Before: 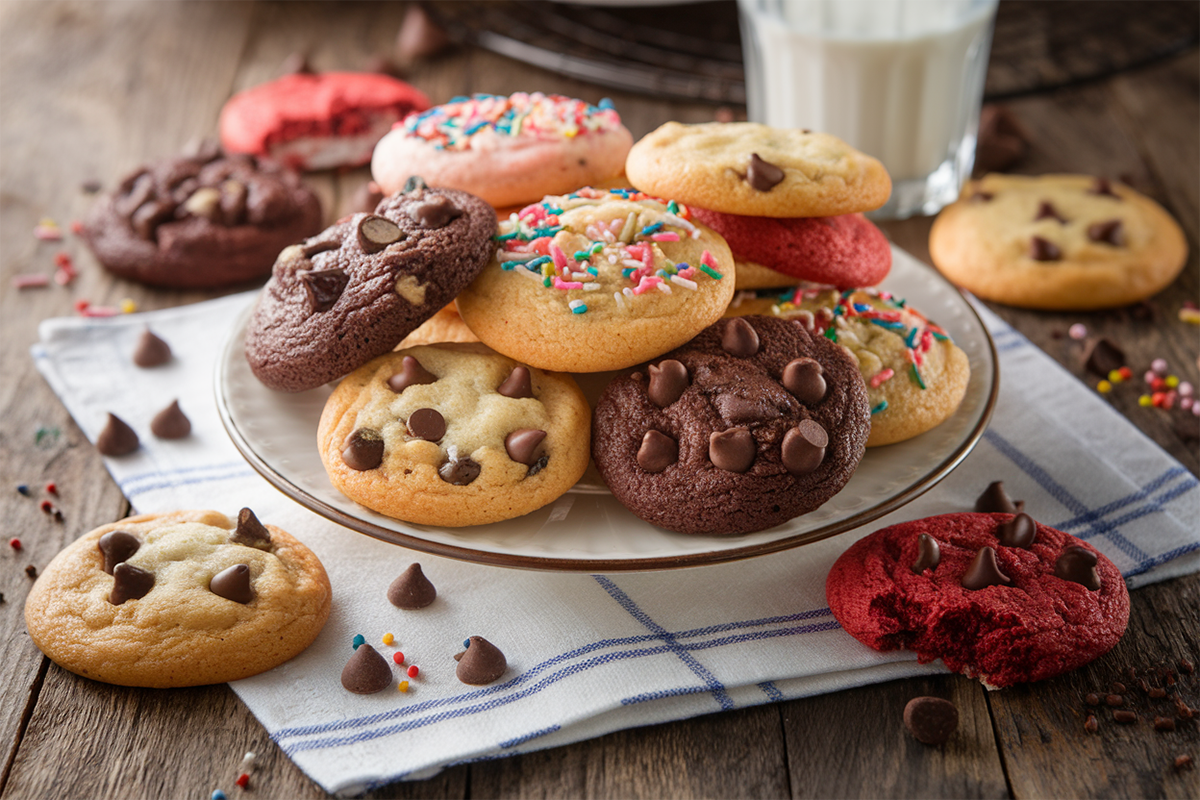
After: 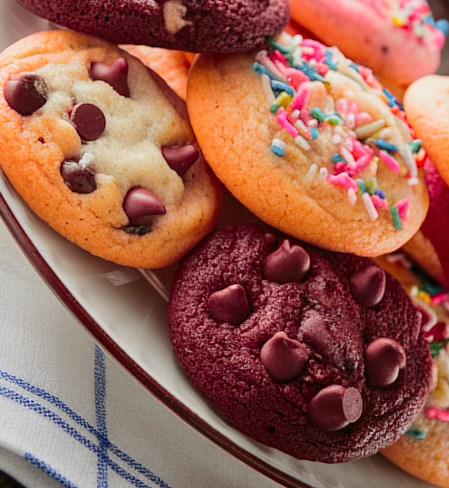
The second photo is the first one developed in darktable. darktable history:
tone curve: curves: ch0 [(0, 0) (0.23, 0.189) (0.486, 0.52) (0.822, 0.825) (0.994, 0.955)]; ch1 [(0, 0) (0.226, 0.261) (0.379, 0.442) (0.469, 0.468) (0.495, 0.498) (0.514, 0.509) (0.561, 0.603) (0.59, 0.656) (1, 1)]; ch2 [(0, 0) (0.269, 0.299) (0.459, 0.43) (0.498, 0.5) (0.523, 0.52) (0.586, 0.569) (0.635, 0.617) (0.659, 0.681) (0.718, 0.764) (1, 1)], color space Lab, independent channels, preserve colors none
crop and rotate: angle -45.8°, top 16.524%, right 0.9%, bottom 11.739%
